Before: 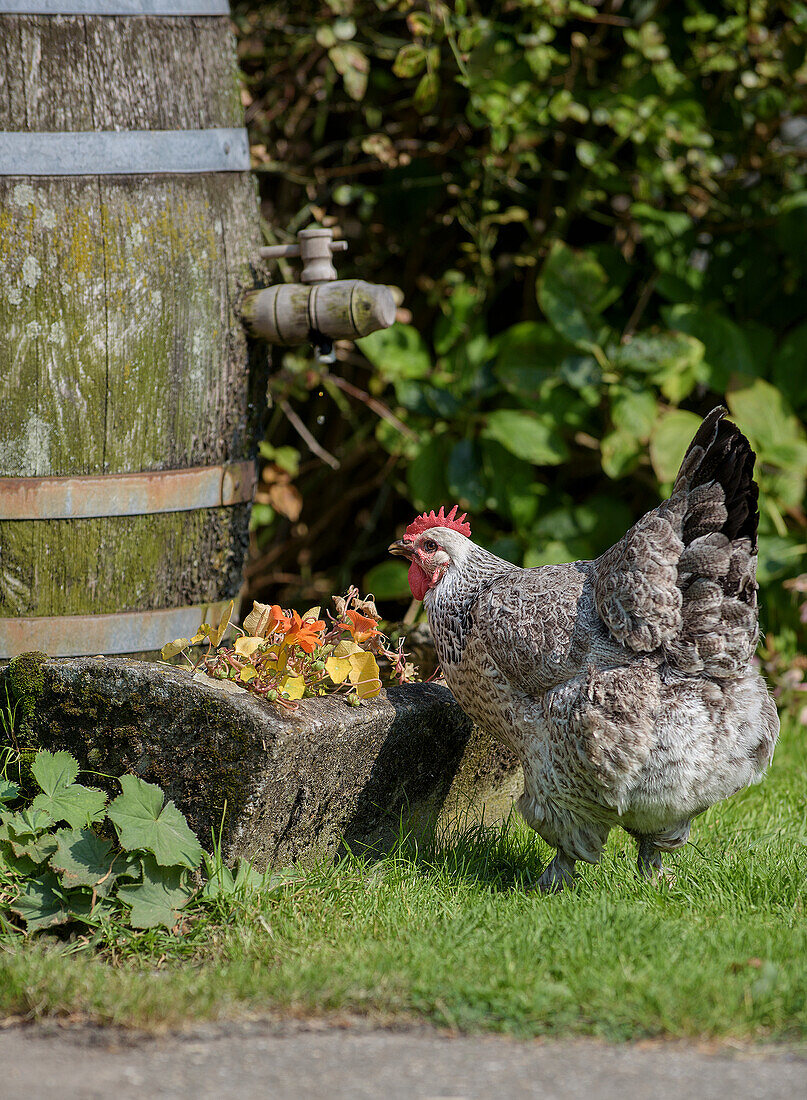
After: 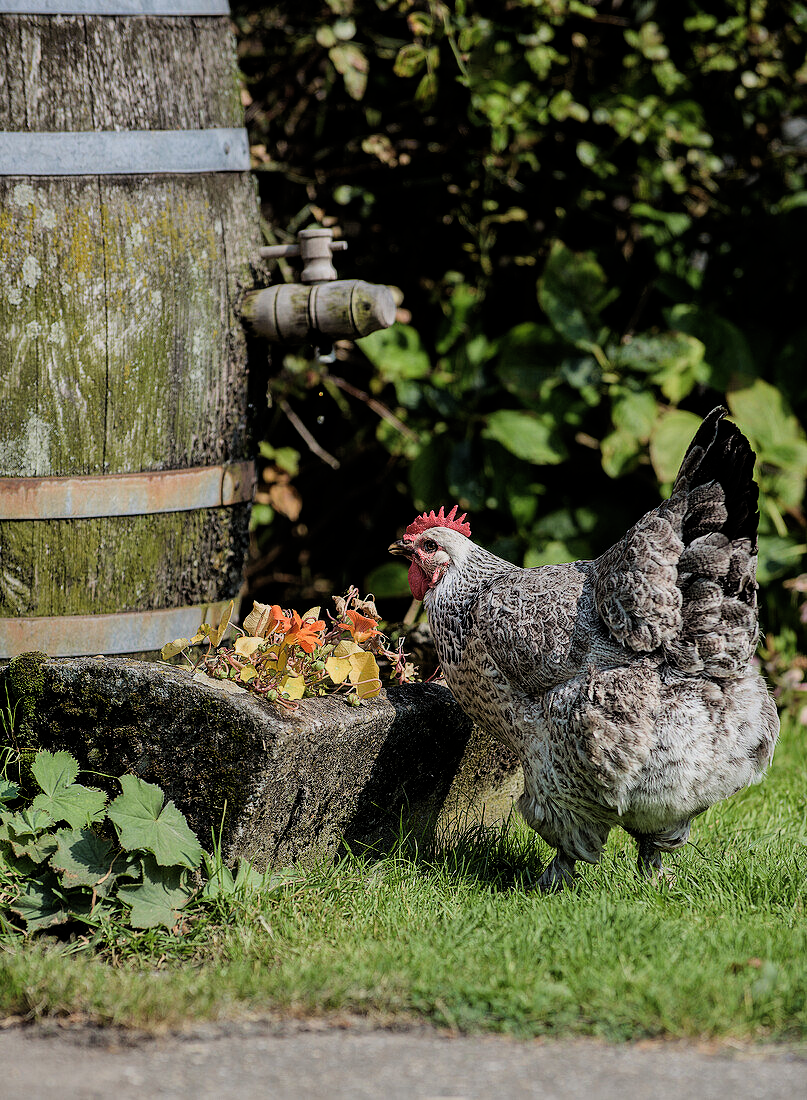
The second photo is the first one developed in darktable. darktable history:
filmic rgb: black relative exposure -7.49 EV, white relative exposure 5 EV, hardness 3.34, contrast 1.301, add noise in highlights 0.001, preserve chrominance luminance Y, color science v3 (2019), use custom middle-gray values true, contrast in highlights soft
